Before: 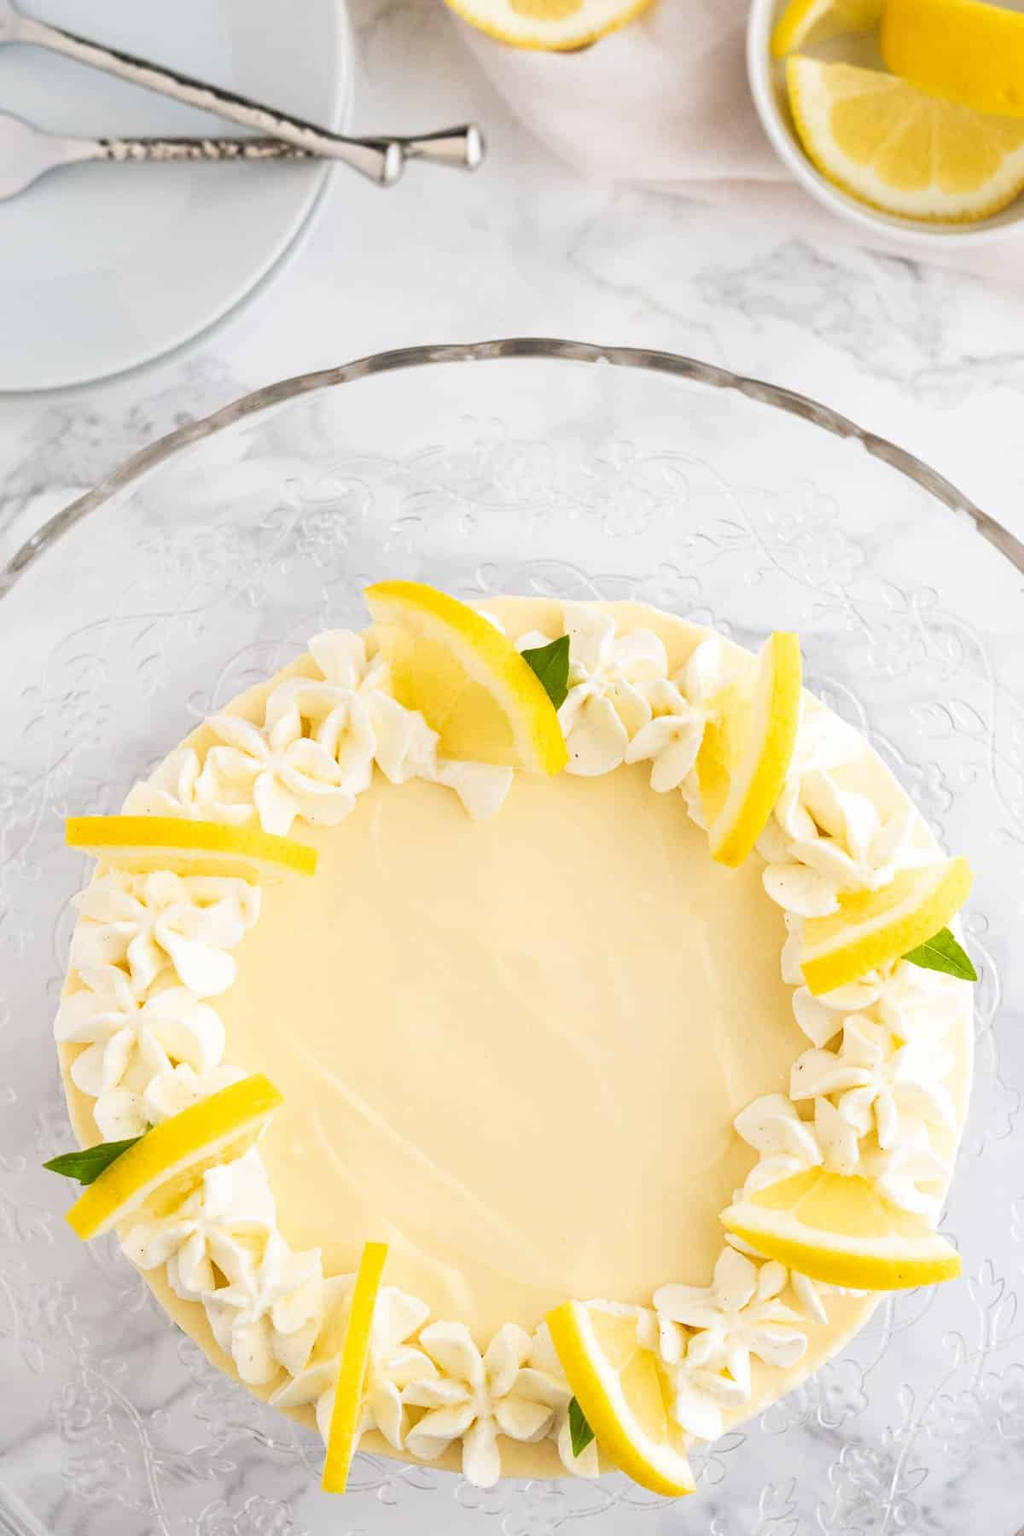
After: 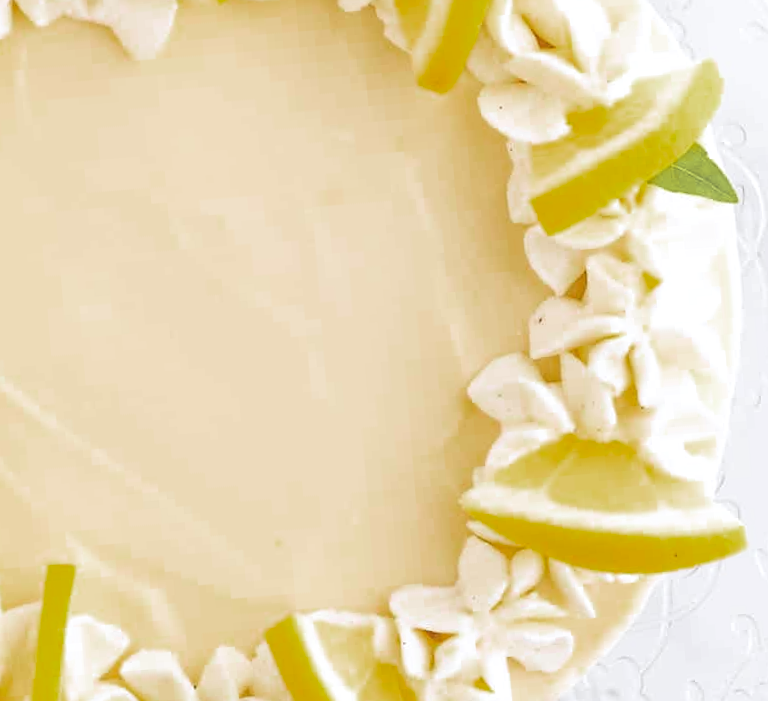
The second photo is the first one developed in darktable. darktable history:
white balance: red 0.984, blue 1.059
exposure: black level correction -0.003, exposure 0.04 EV, compensate highlight preservation false
rotate and perspective: rotation -4.57°, crop left 0.054, crop right 0.944, crop top 0.087, crop bottom 0.914
contrast brightness saturation: brightness 0.28
color zones: curves: ch0 [(0.004, 0.388) (0.125, 0.392) (0.25, 0.404) (0.375, 0.5) (0.5, 0.5) (0.625, 0.5) (0.75, 0.5) (0.875, 0.5)]; ch1 [(0, 0.5) (0.125, 0.5) (0.25, 0.5) (0.375, 0.124) (0.524, 0.124) (0.645, 0.128) (0.789, 0.132) (0.914, 0.096) (0.998, 0.068)]
tone equalizer: on, module defaults
sharpen: on, module defaults
crop and rotate: left 35.509%, top 50.238%, bottom 4.934%
